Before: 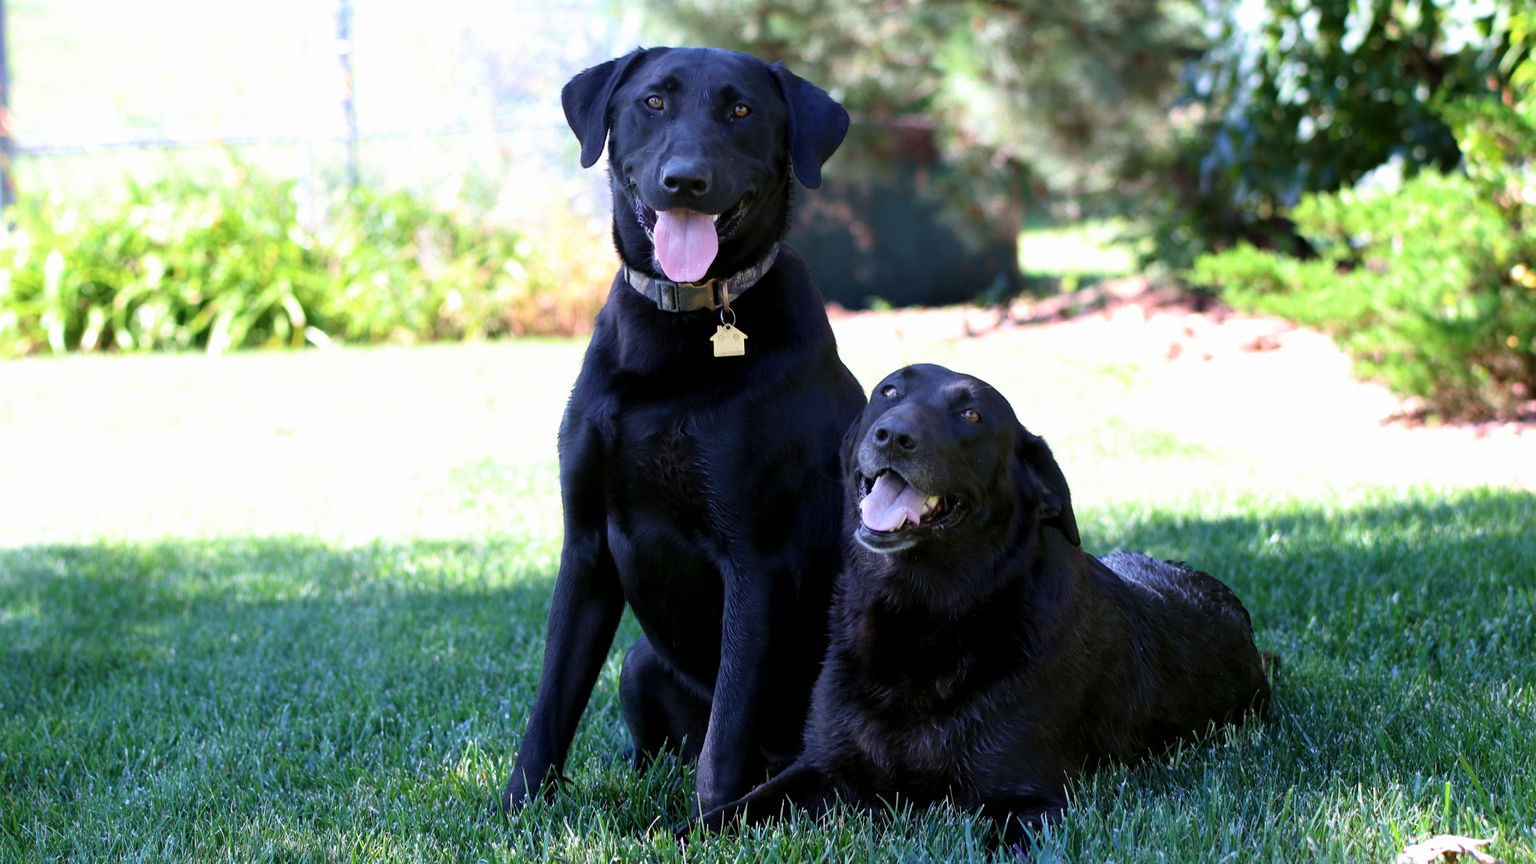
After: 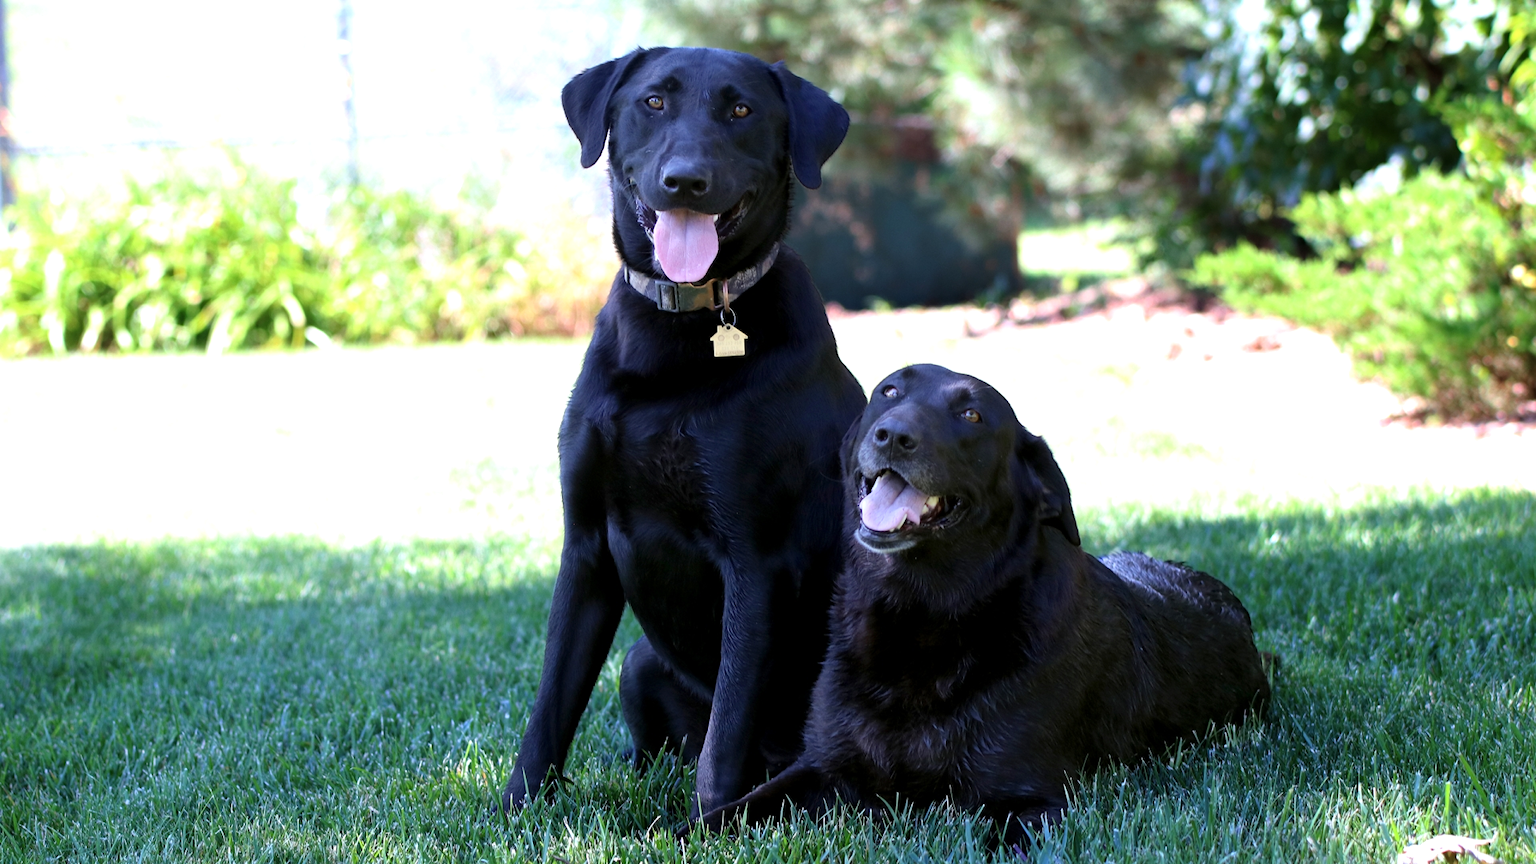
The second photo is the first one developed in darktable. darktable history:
white balance: red 0.986, blue 1.01
exposure: exposure 0.197 EV, compensate highlight preservation false
color correction: saturation 0.98
